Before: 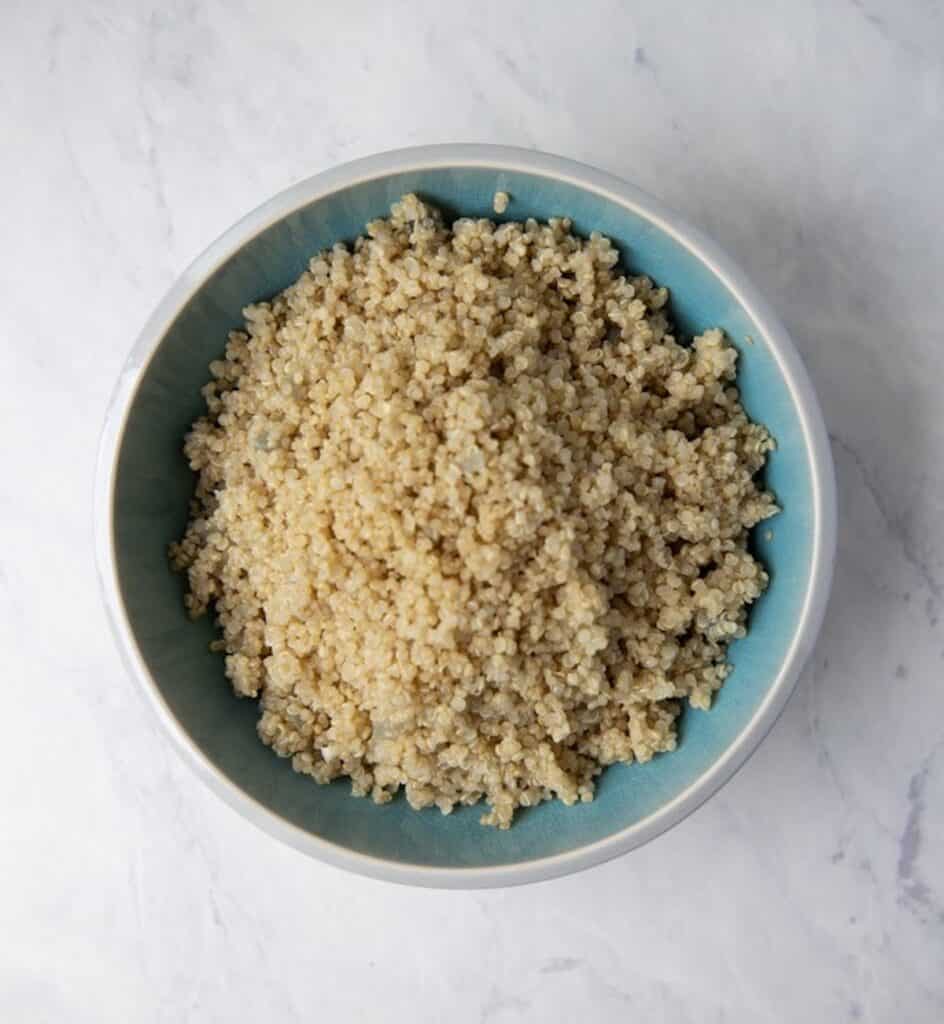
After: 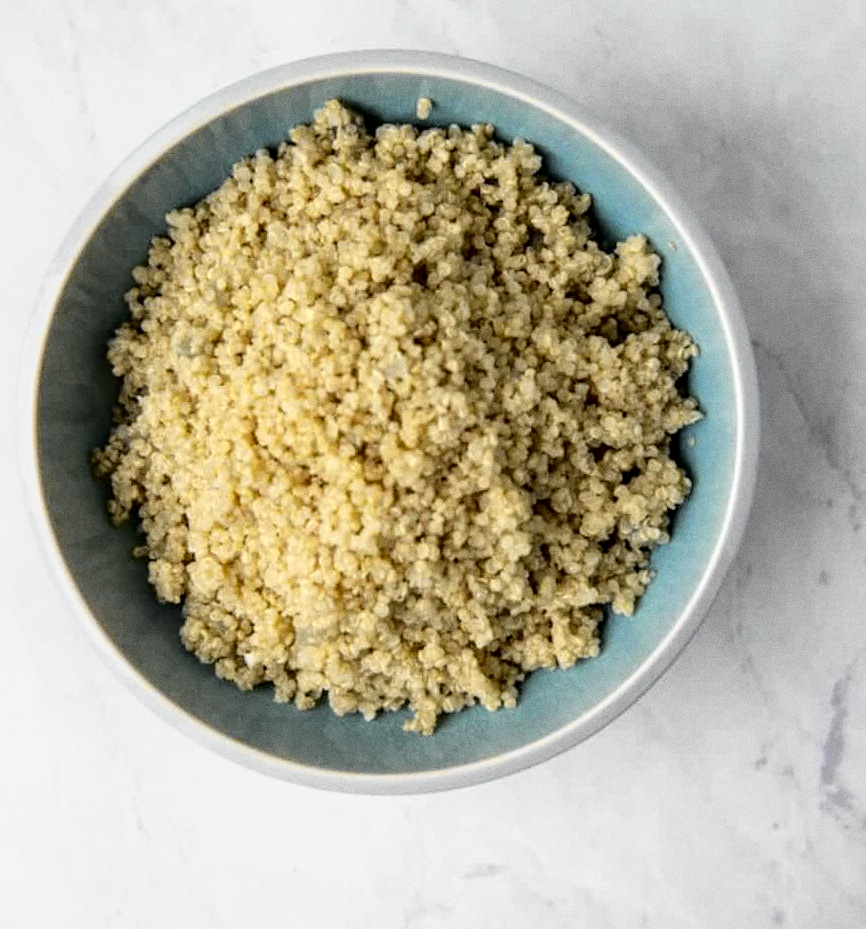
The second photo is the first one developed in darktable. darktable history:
crop and rotate: left 8.262%, top 9.226%
grain: coarseness 0.09 ISO
tone curve: curves: ch0 [(0, 0.013) (0.129, 0.1) (0.327, 0.382) (0.489, 0.573) (0.66, 0.748) (0.858, 0.926) (1, 0.977)]; ch1 [(0, 0) (0.353, 0.344) (0.45, 0.46) (0.498, 0.498) (0.521, 0.512) (0.563, 0.559) (0.592, 0.585) (0.647, 0.68) (1, 1)]; ch2 [(0, 0) (0.333, 0.346) (0.375, 0.375) (0.427, 0.44) (0.476, 0.492) (0.511, 0.508) (0.528, 0.533) (0.579, 0.61) (0.612, 0.644) (0.66, 0.715) (1, 1)], color space Lab, independent channels, preserve colors none
local contrast: detail 130%
